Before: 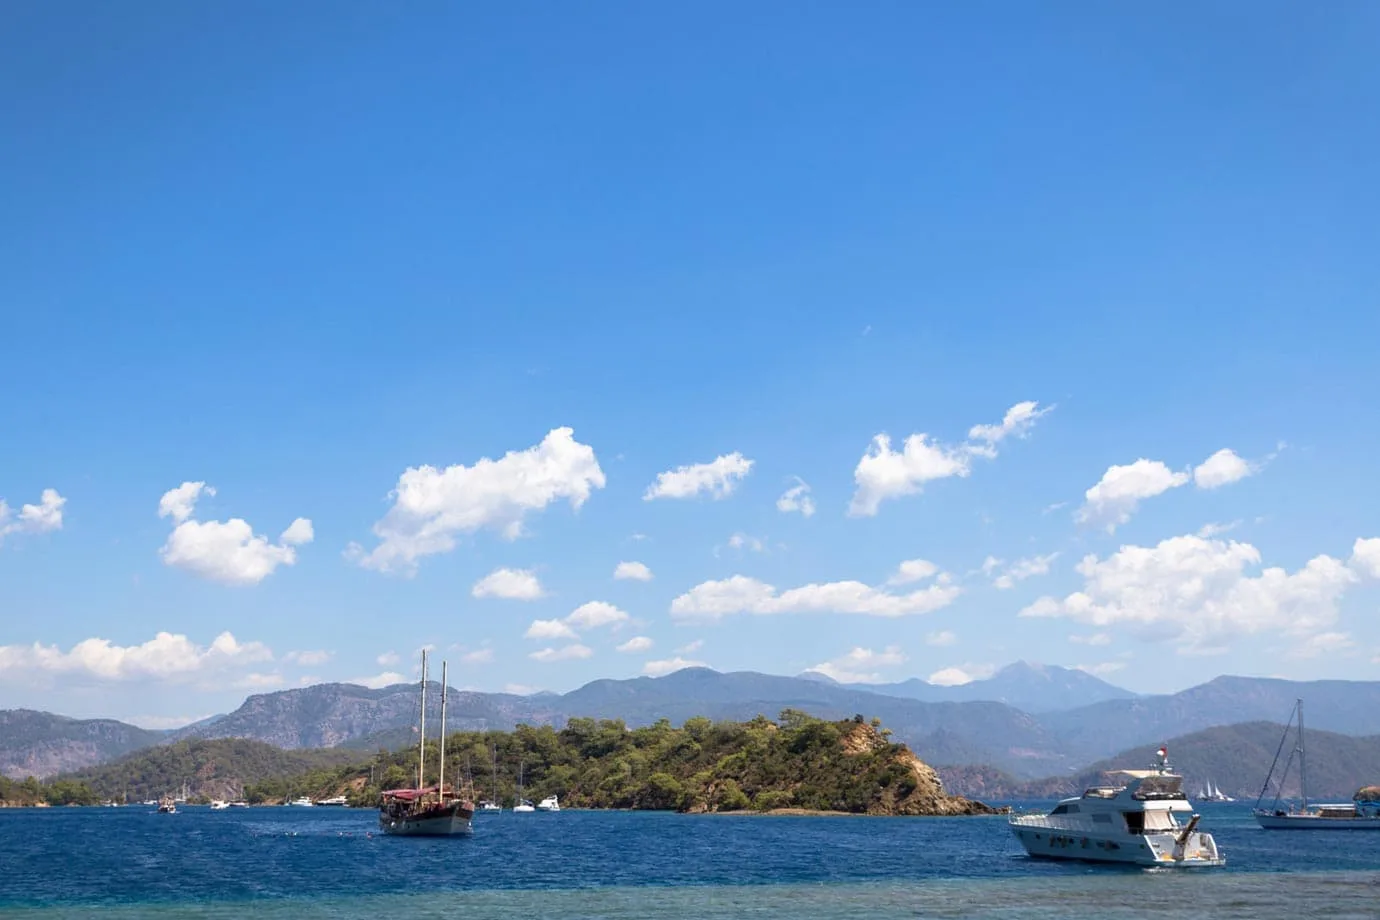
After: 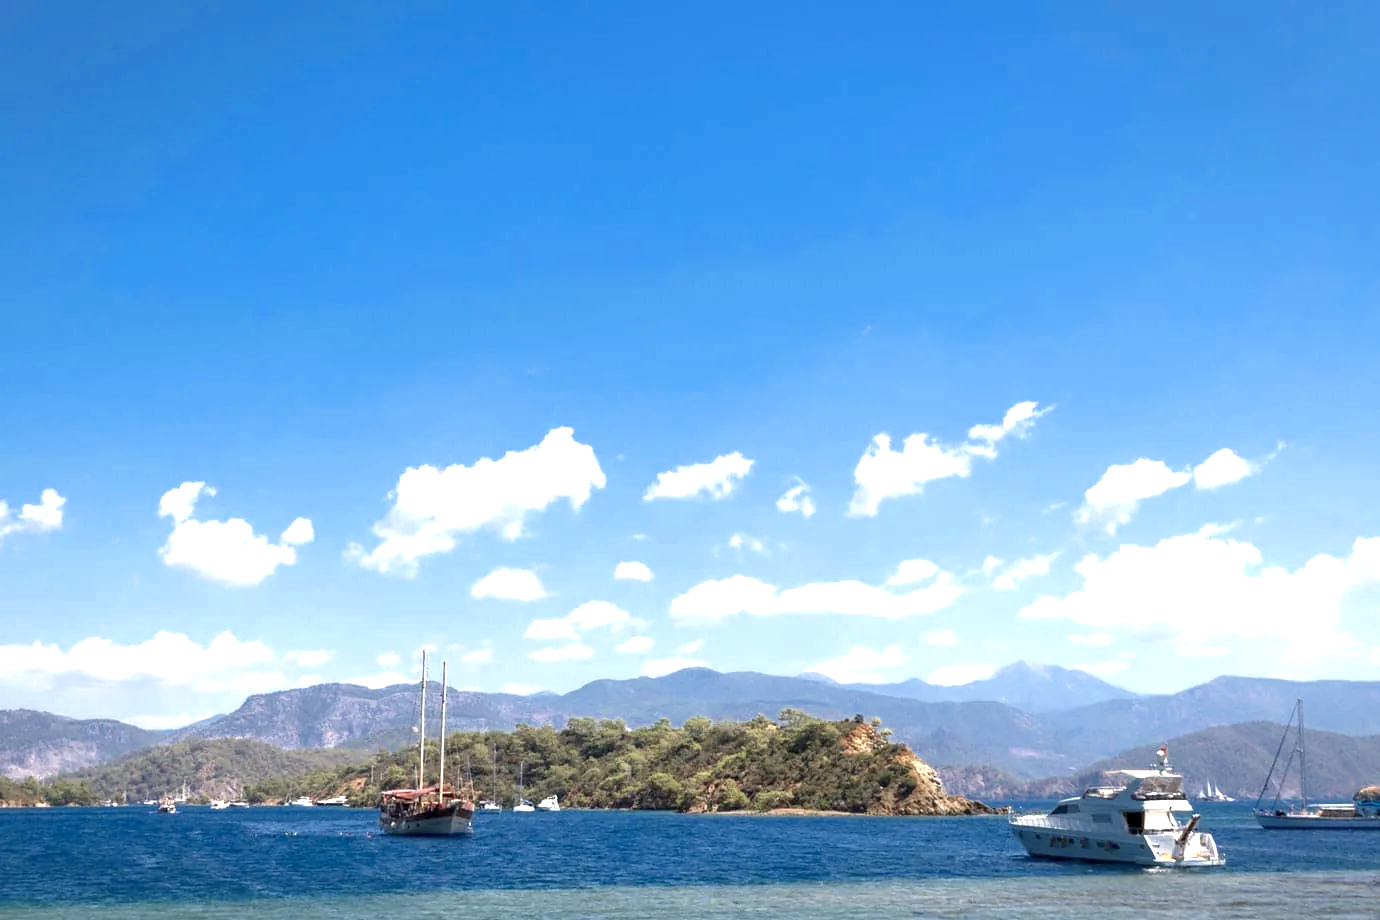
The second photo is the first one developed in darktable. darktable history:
exposure: black level correction 0.001, exposure 1.132 EV, compensate exposure bias true, compensate highlight preservation false
color zones: curves: ch0 [(0, 0.5) (0.125, 0.4) (0.25, 0.5) (0.375, 0.4) (0.5, 0.4) (0.625, 0.35) (0.75, 0.35) (0.875, 0.5)]; ch1 [(0, 0.35) (0.125, 0.45) (0.25, 0.35) (0.375, 0.35) (0.5, 0.35) (0.625, 0.35) (0.75, 0.45) (0.875, 0.35)]; ch2 [(0, 0.6) (0.125, 0.5) (0.25, 0.5) (0.375, 0.6) (0.5, 0.6) (0.625, 0.5) (0.75, 0.5) (0.875, 0.5)]
